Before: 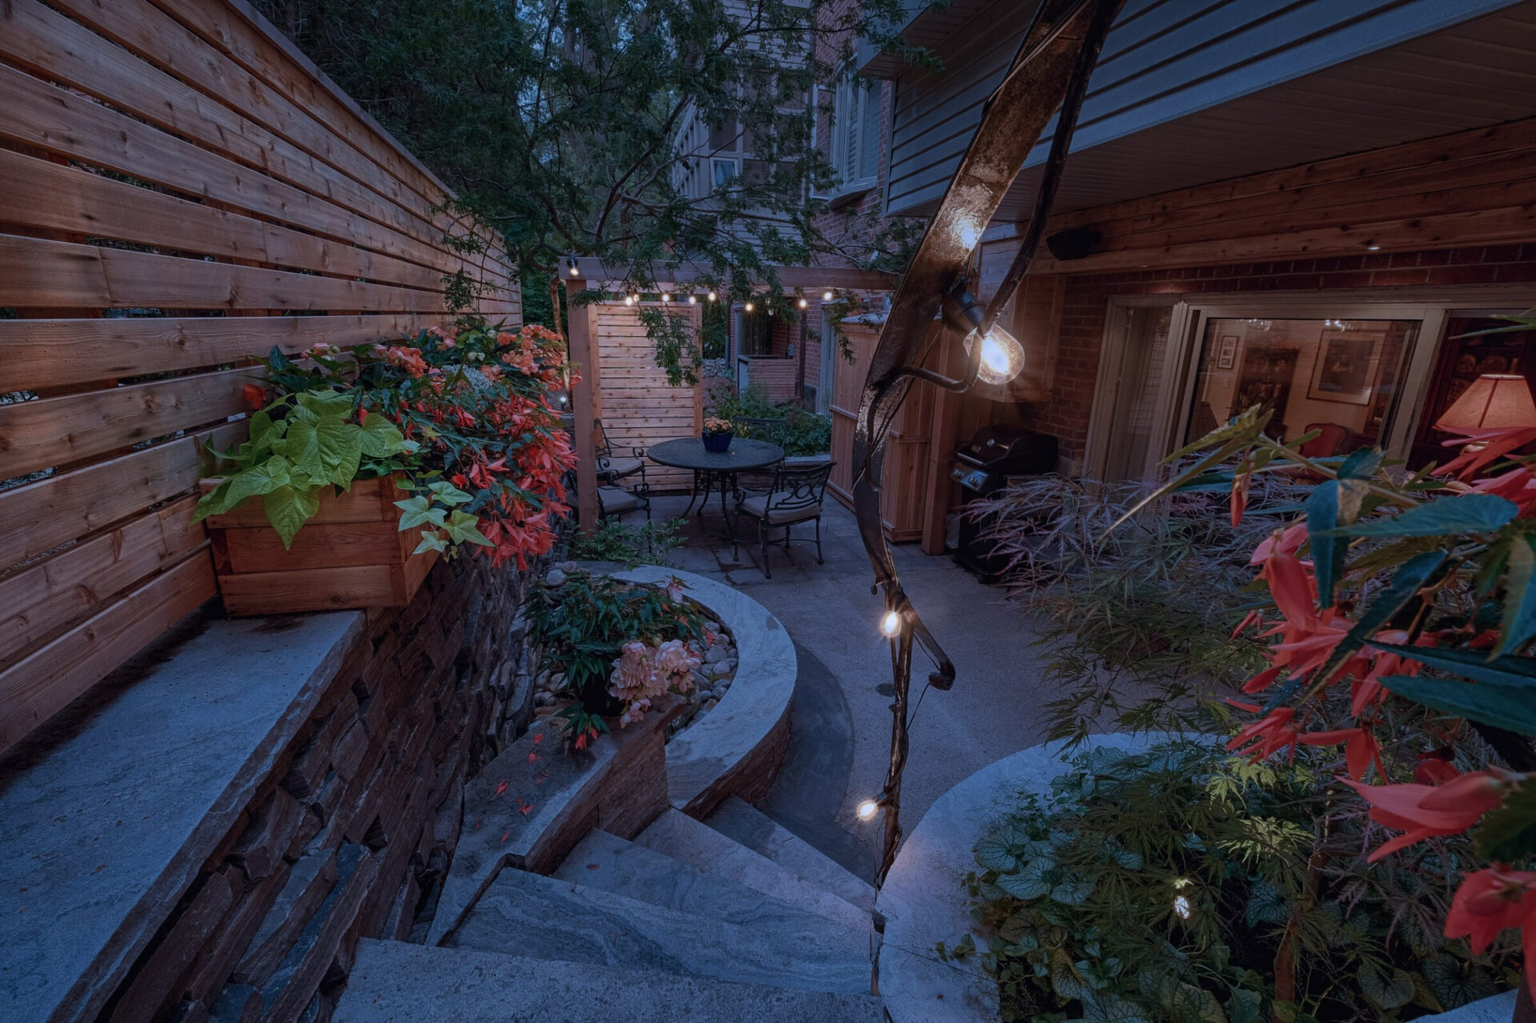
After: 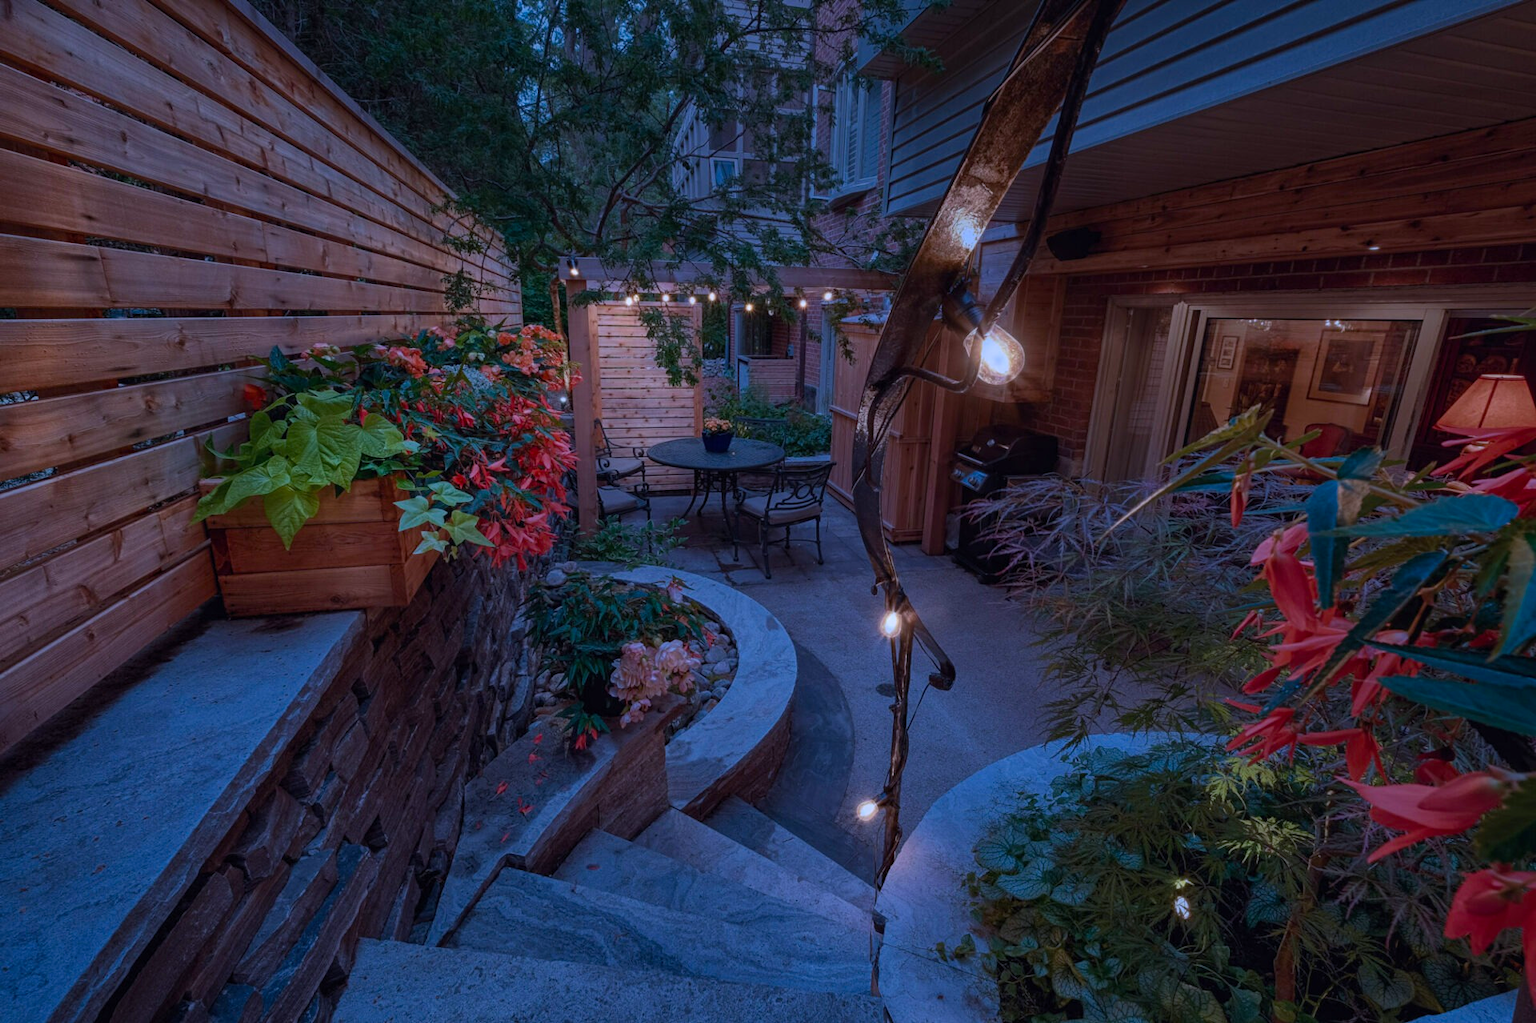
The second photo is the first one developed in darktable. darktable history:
color balance: input saturation 99%
white balance: red 0.984, blue 1.059
color balance rgb: perceptual saturation grading › global saturation 25%, global vibrance 20%
